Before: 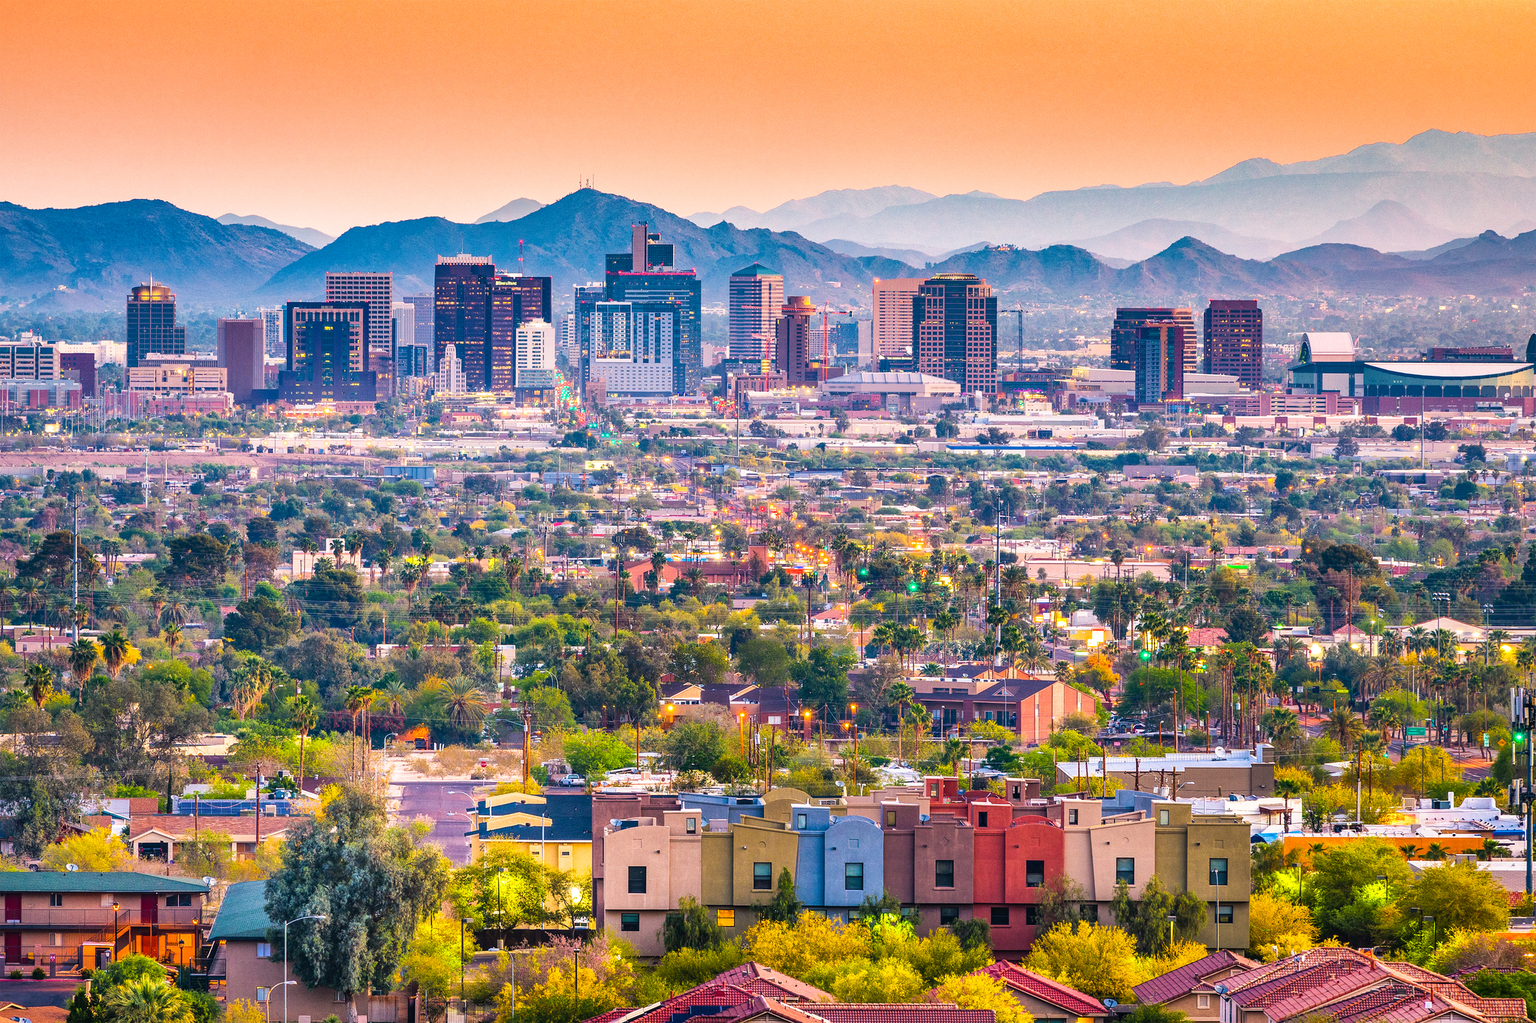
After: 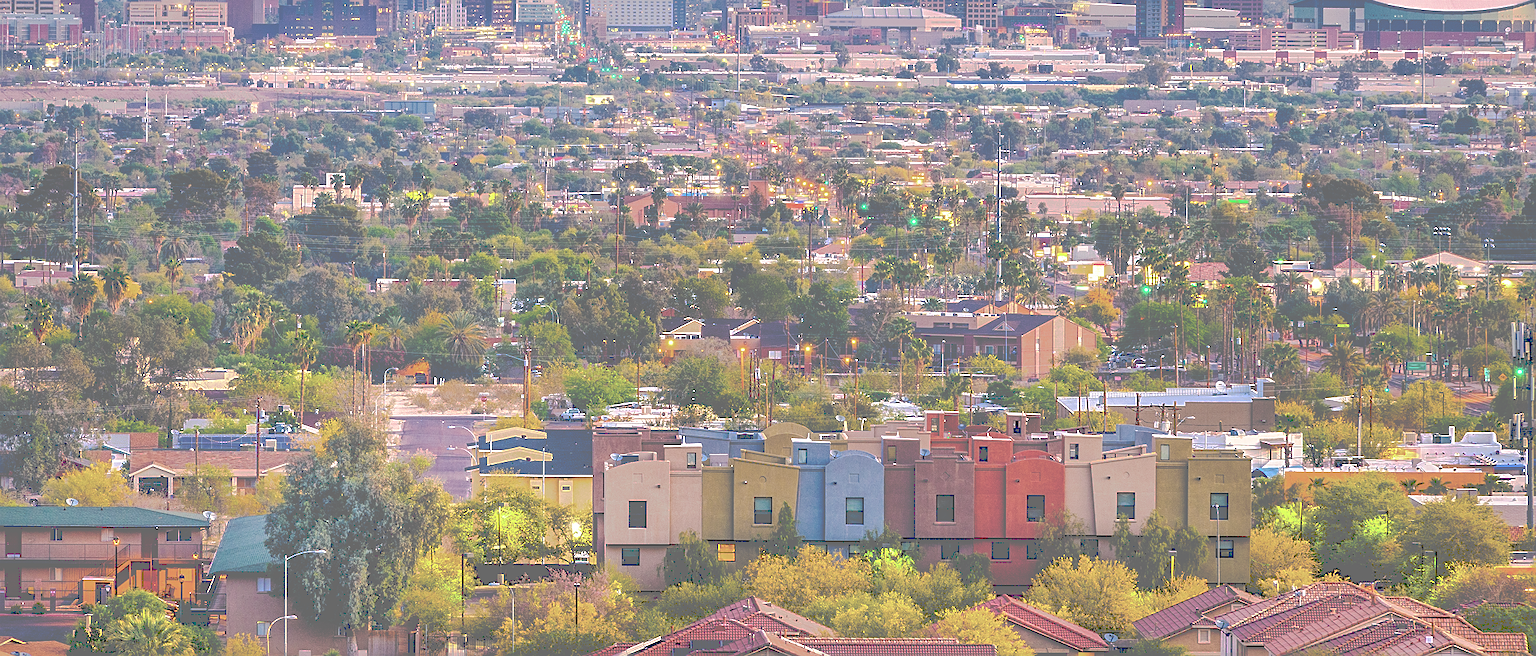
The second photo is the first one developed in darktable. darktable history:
crop and rotate: top 35.854%
sharpen: on, module defaults
tone curve: curves: ch0 [(0, 0) (0.003, 0.439) (0.011, 0.439) (0.025, 0.439) (0.044, 0.439) (0.069, 0.439) (0.1, 0.439) (0.136, 0.44) (0.177, 0.444) (0.224, 0.45) (0.277, 0.462) (0.335, 0.487) (0.399, 0.528) (0.468, 0.577) (0.543, 0.621) (0.623, 0.669) (0.709, 0.715) (0.801, 0.764) (0.898, 0.804) (1, 1)], preserve colors none
